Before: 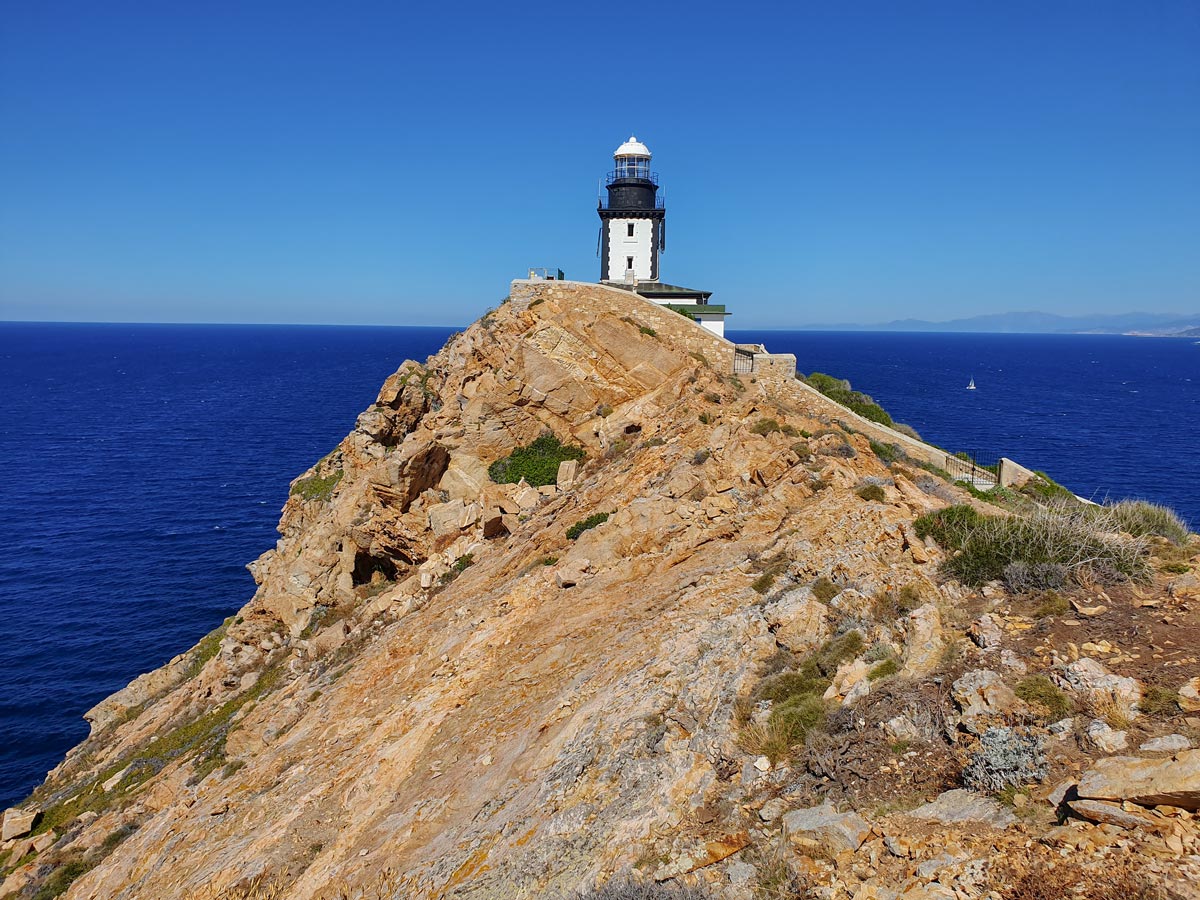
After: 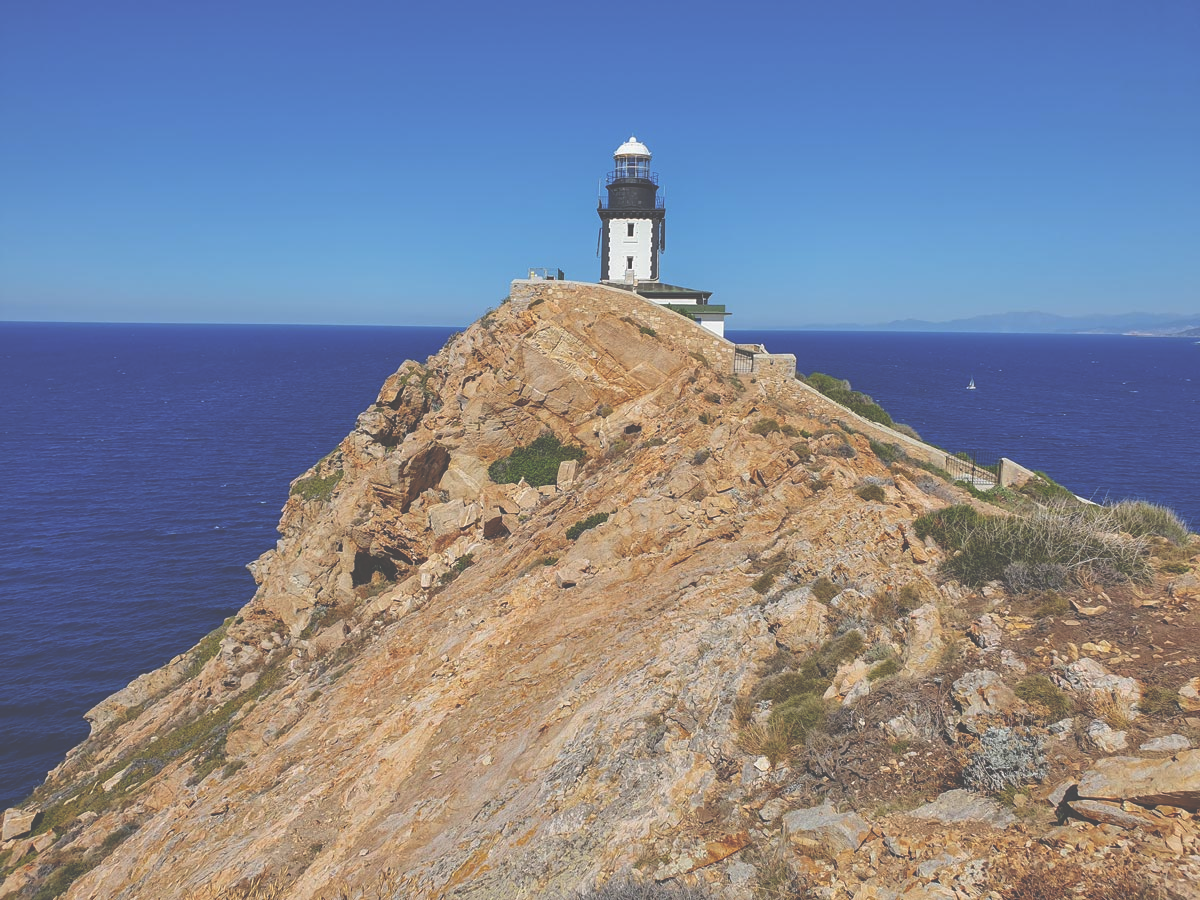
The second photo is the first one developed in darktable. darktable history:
exposure: black level correction -0.061, exposure -0.049 EV, compensate exposure bias true, compensate highlight preservation false
